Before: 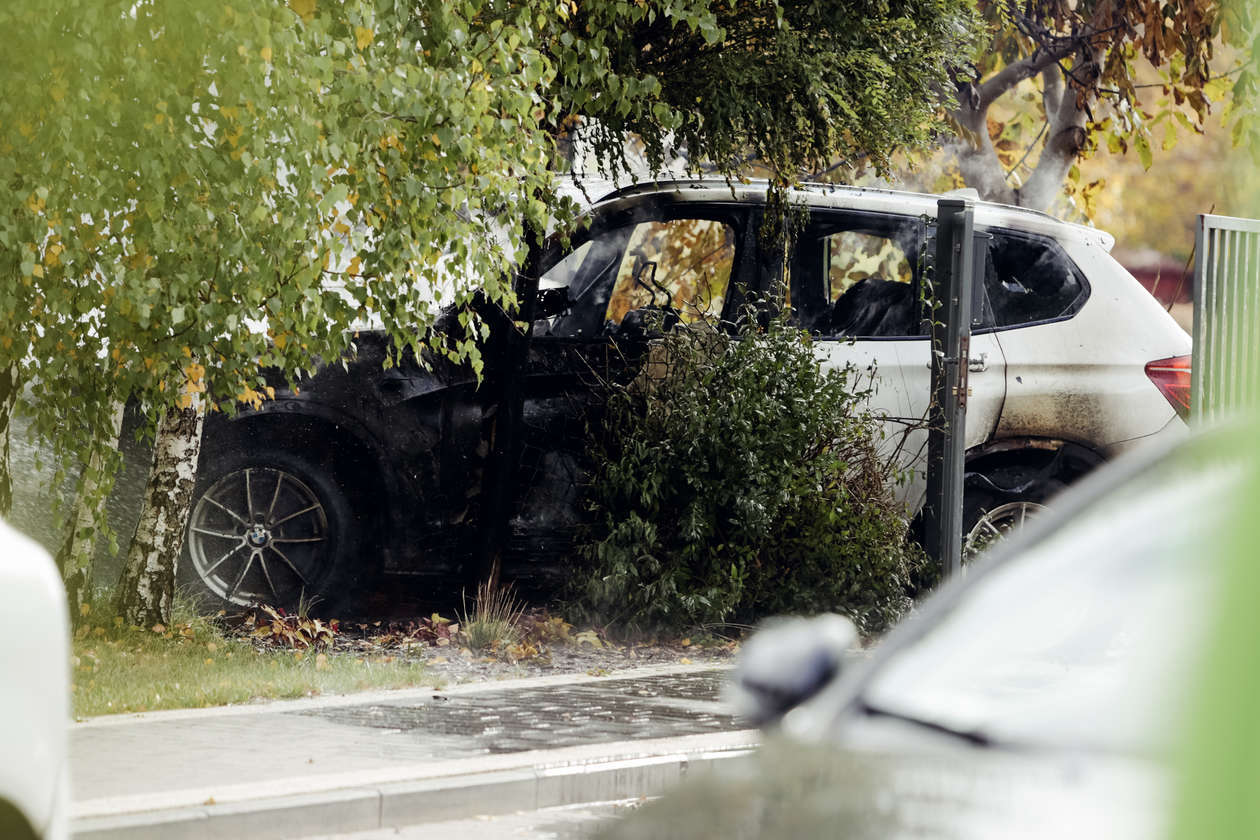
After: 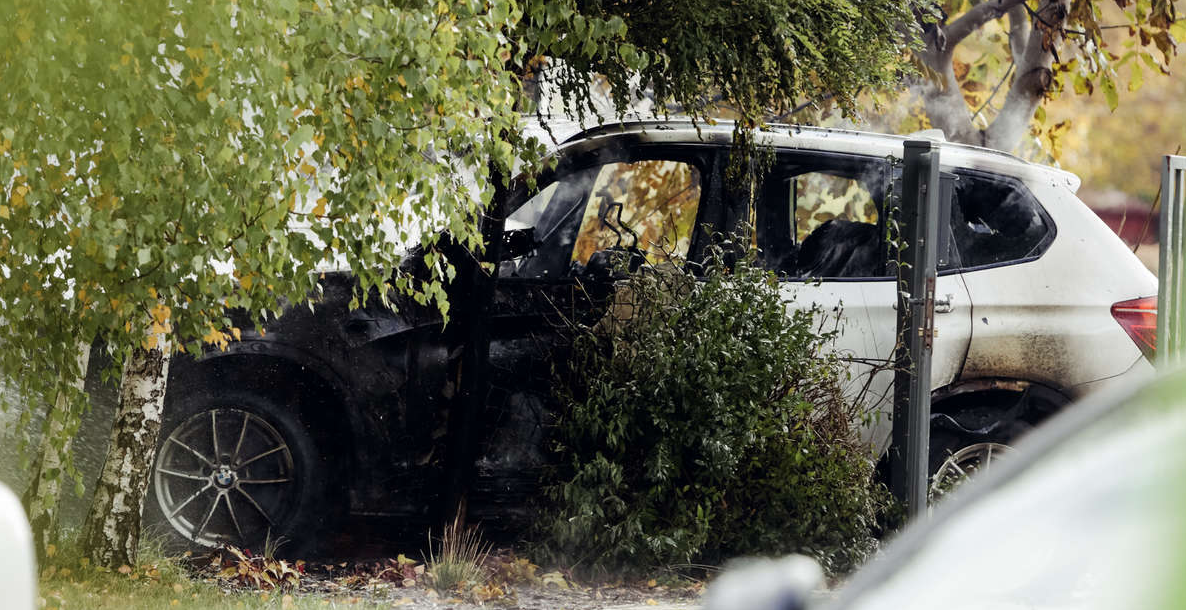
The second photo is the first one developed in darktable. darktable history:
crop: left 2.741%, top 7.05%, right 3.058%, bottom 20.238%
